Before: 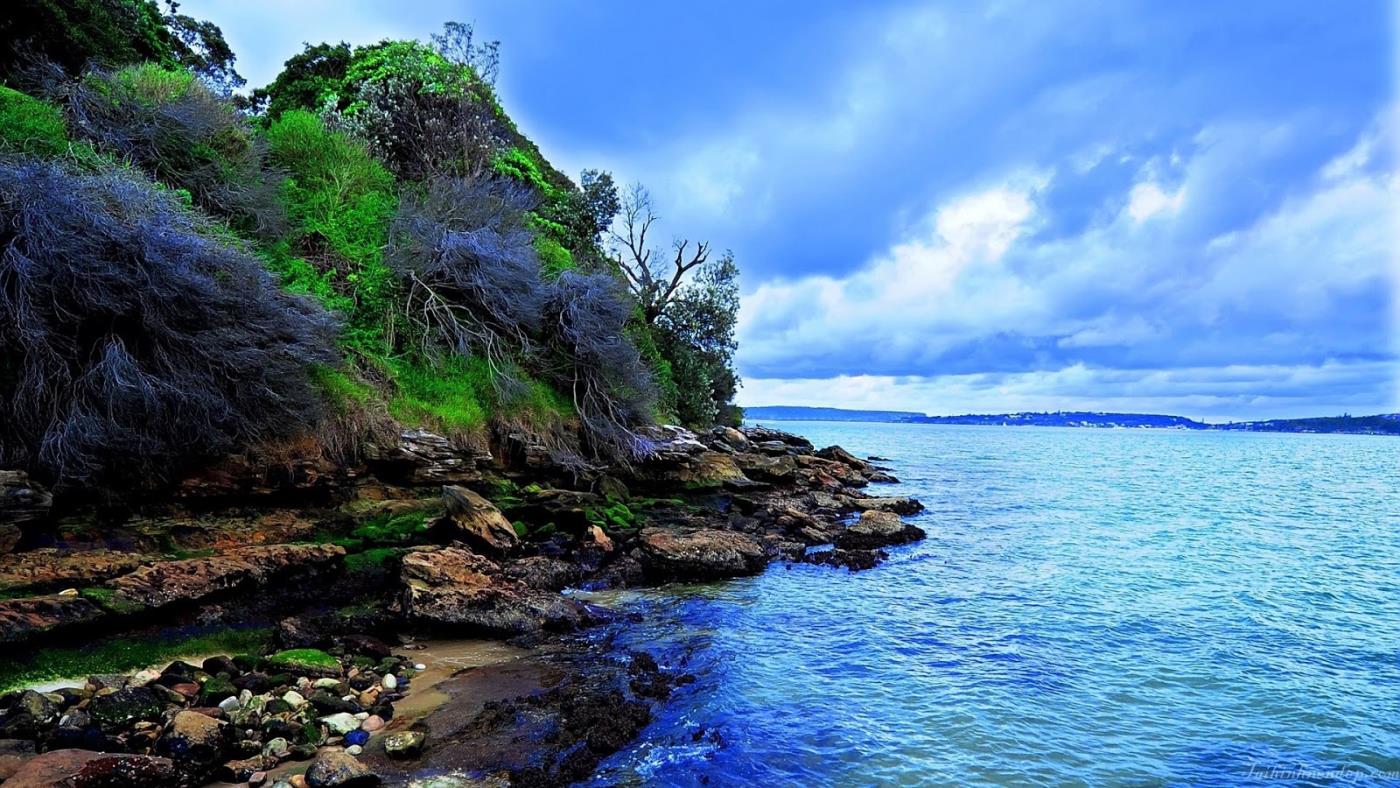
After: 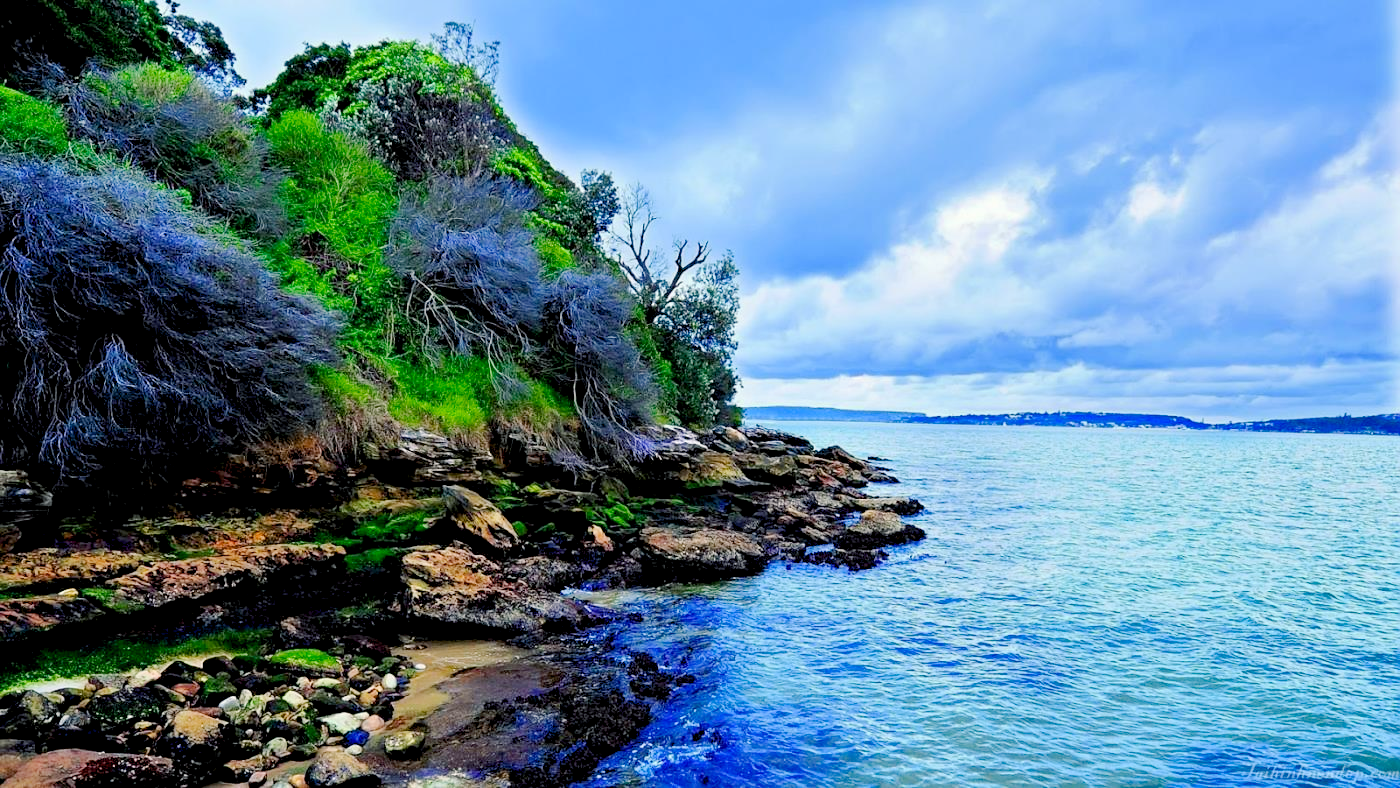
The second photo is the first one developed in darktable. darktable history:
base curve: curves: ch0 [(0, 0) (0.158, 0.273) (0.879, 0.895) (1, 1)], preserve colors none
color balance rgb: shadows lift › chroma 2%, shadows lift › hue 217.2°, power › hue 60°, highlights gain › chroma 1%, highlights gain › hue 69.6°, global offset › luminance -0.5%, perceptual saturation grading › global saturation 15%, global vibrance 15%
shadows and highlights: shadows 37.27, highlights -28.18, soften with gaussian
